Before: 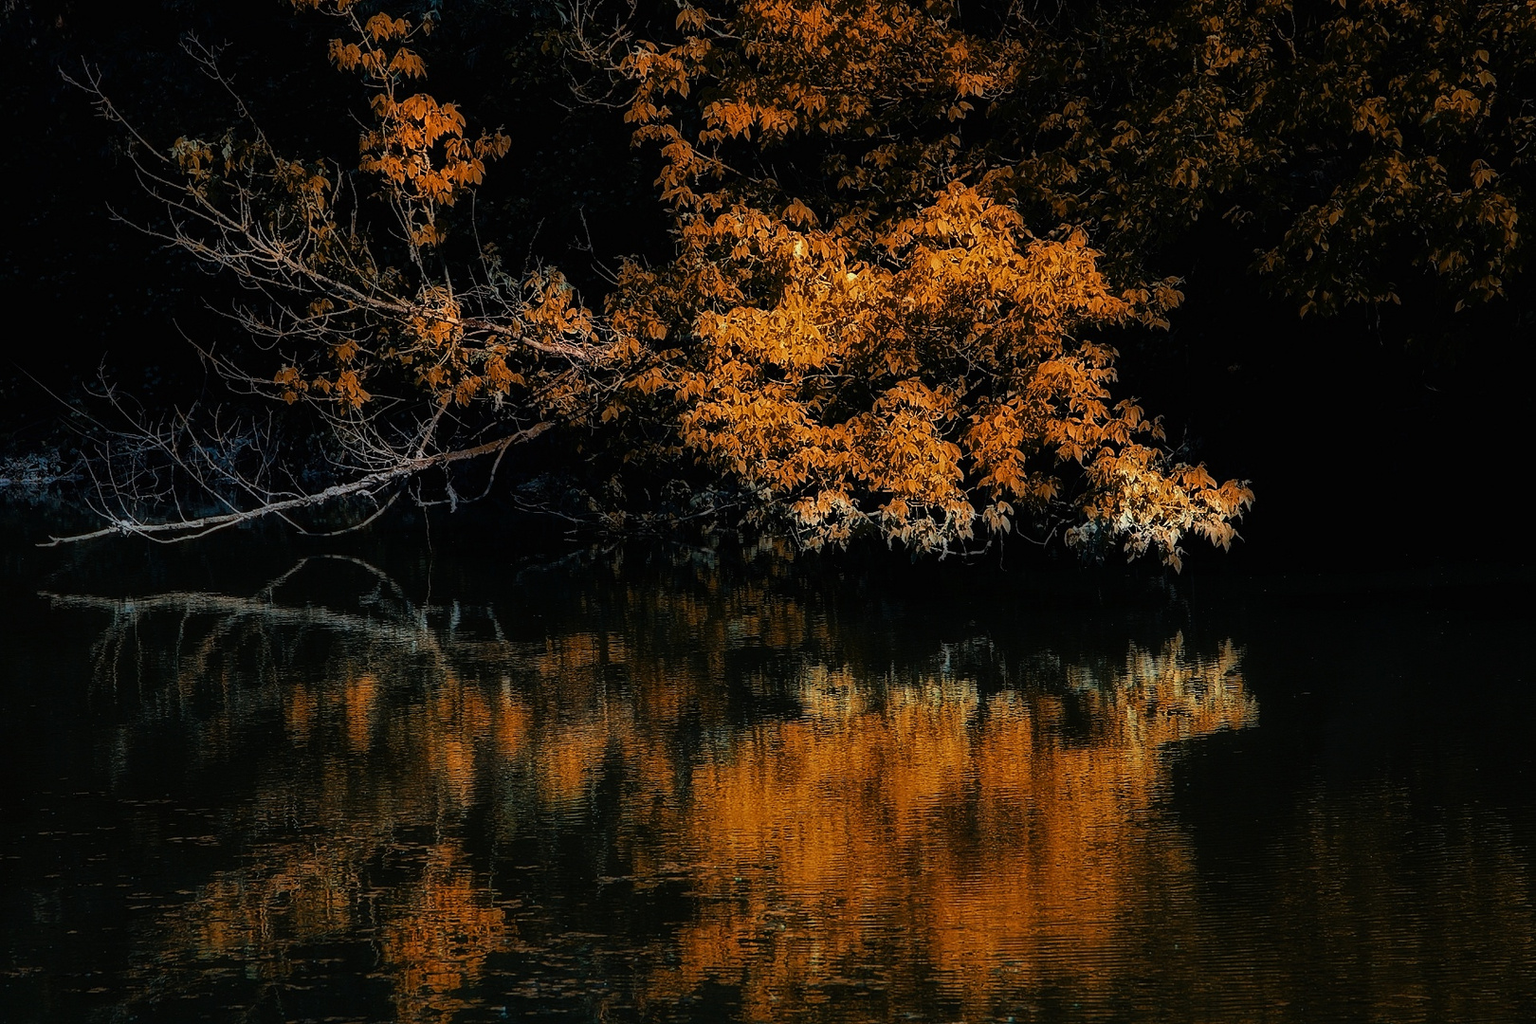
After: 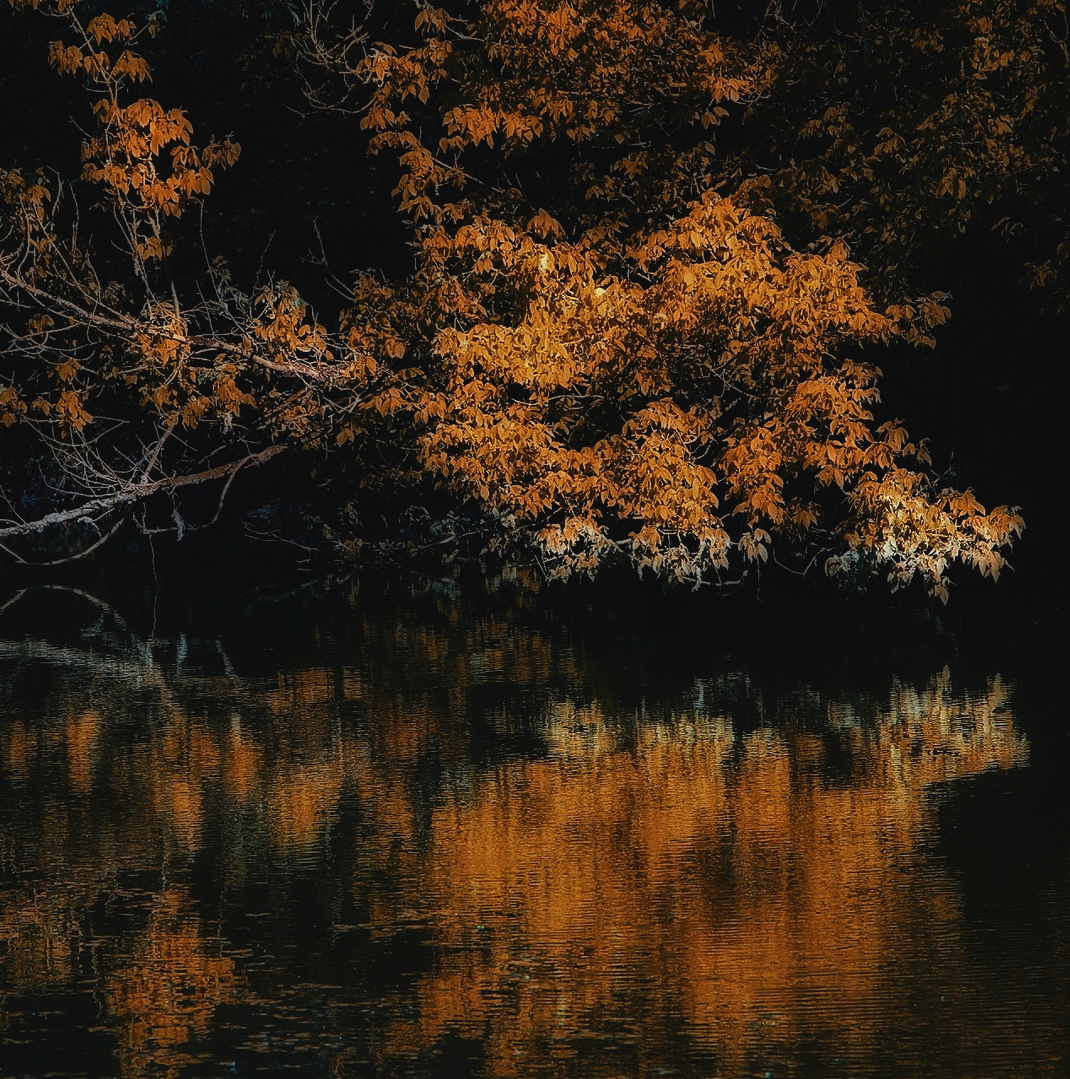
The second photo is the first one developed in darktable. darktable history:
contrast brightness saturation: contrast -0.08, brightness -0.04, saturation -0.11
crop and rotate: left 18.442%, right 15.508%
